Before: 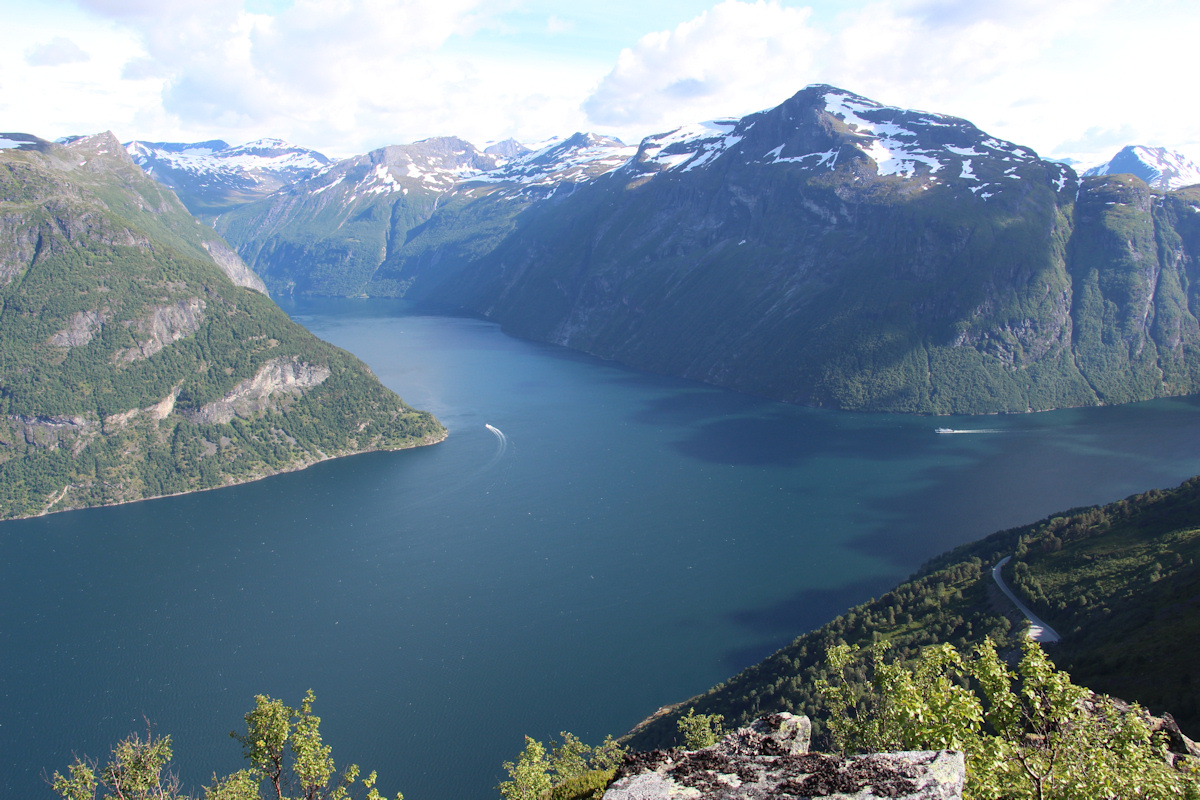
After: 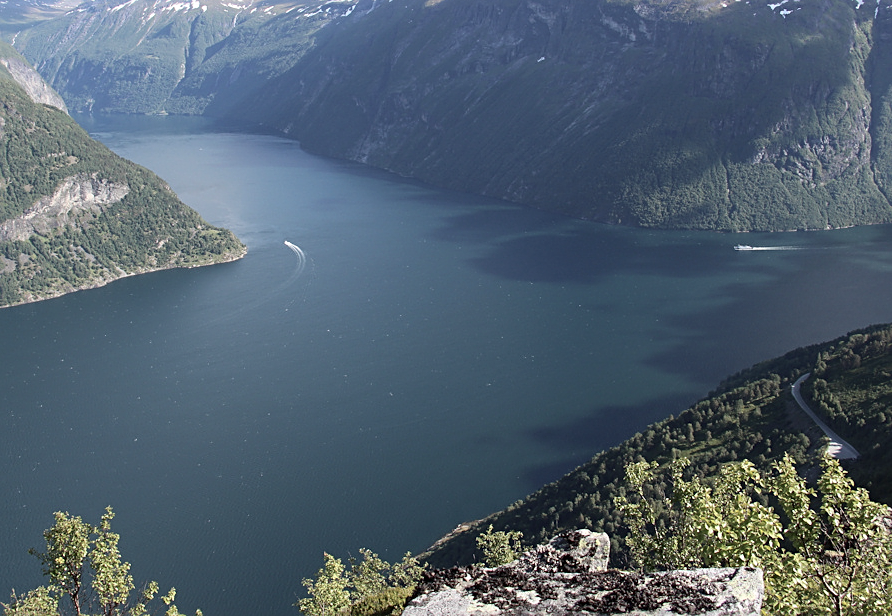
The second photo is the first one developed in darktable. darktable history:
sharpen: on, module defaults
crop: left 16.825%, top 22.896%, right 8.769%
contrast brightness saturation: contrast 0.104, saturation -0.296
